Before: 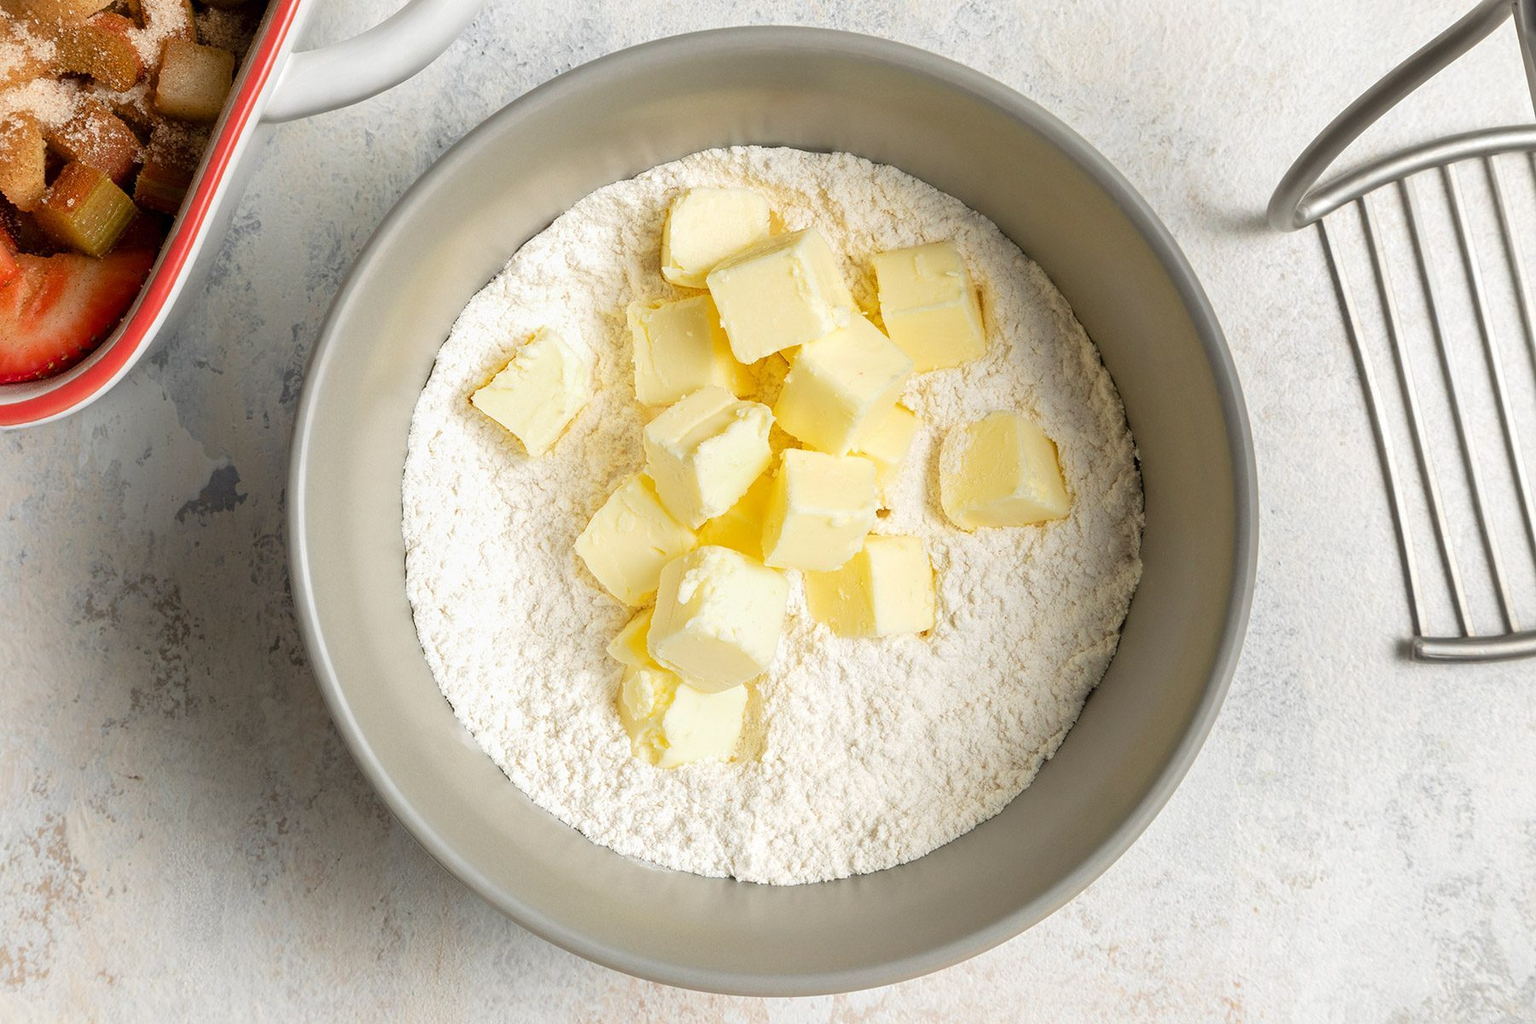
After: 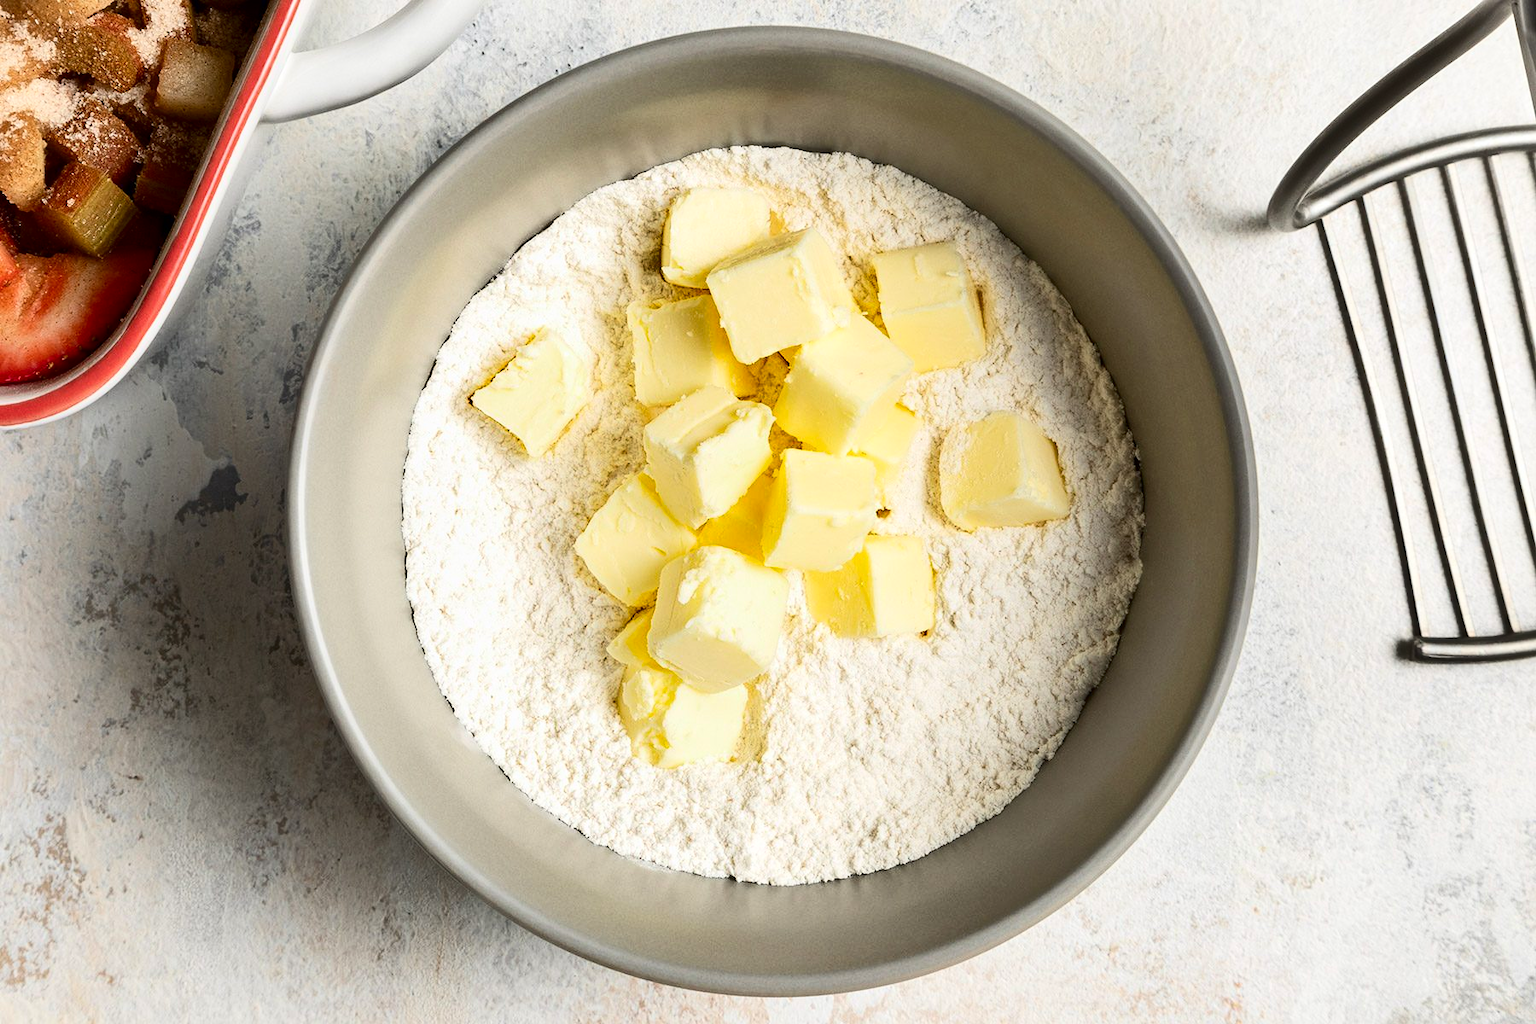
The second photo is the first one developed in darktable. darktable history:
shadows and highlights: shadows 52.41, soften with gaussian
contrast brightness saturation: contrast 0.298
